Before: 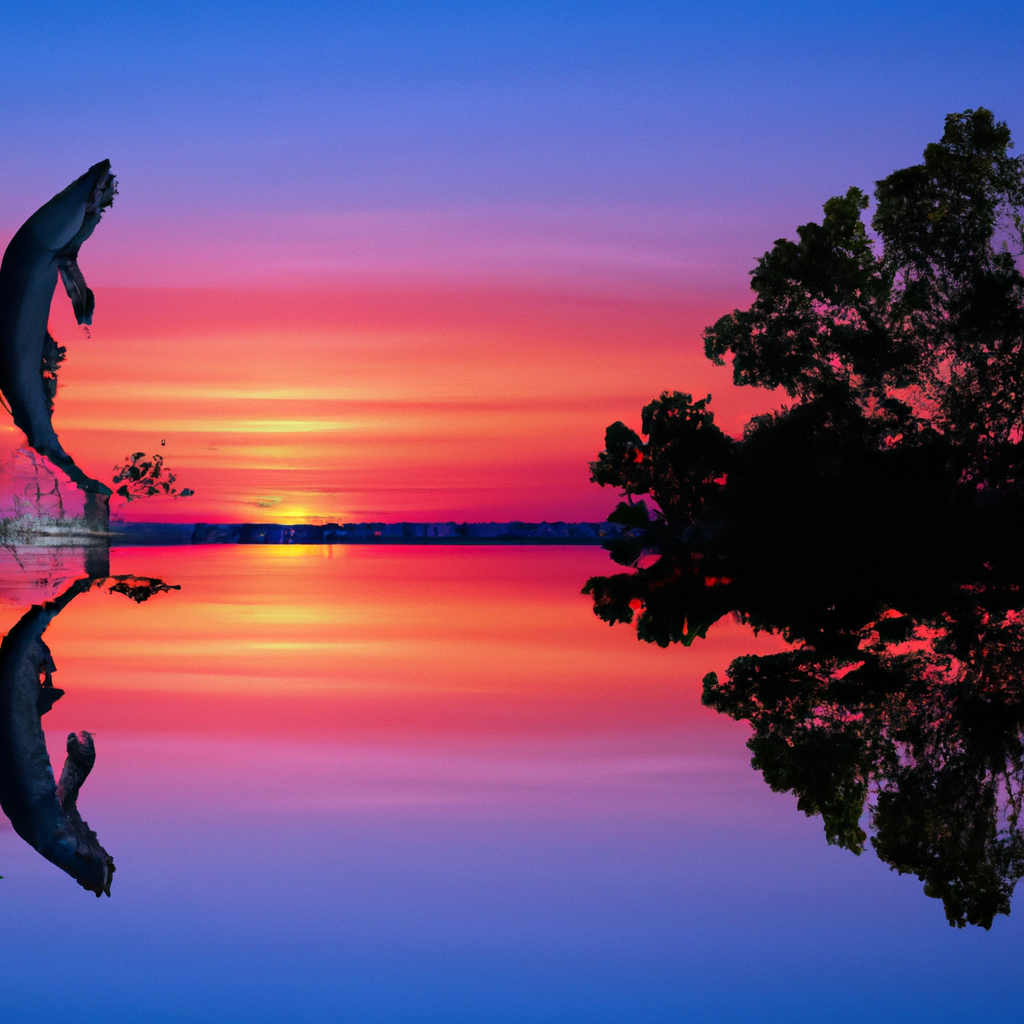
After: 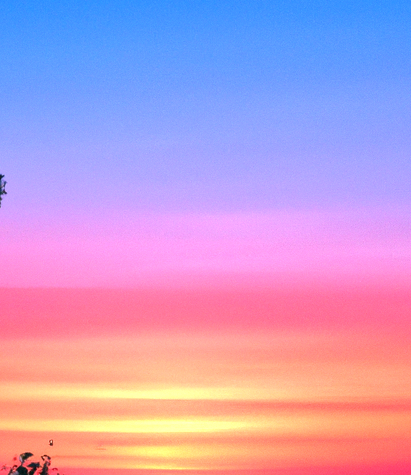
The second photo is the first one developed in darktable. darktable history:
crop and rotate: left 10.941%, top 0.047%, right 48.899%, bottom 53.508%
exposure: exposure 0.948 EV, compensate highlight preservation false
